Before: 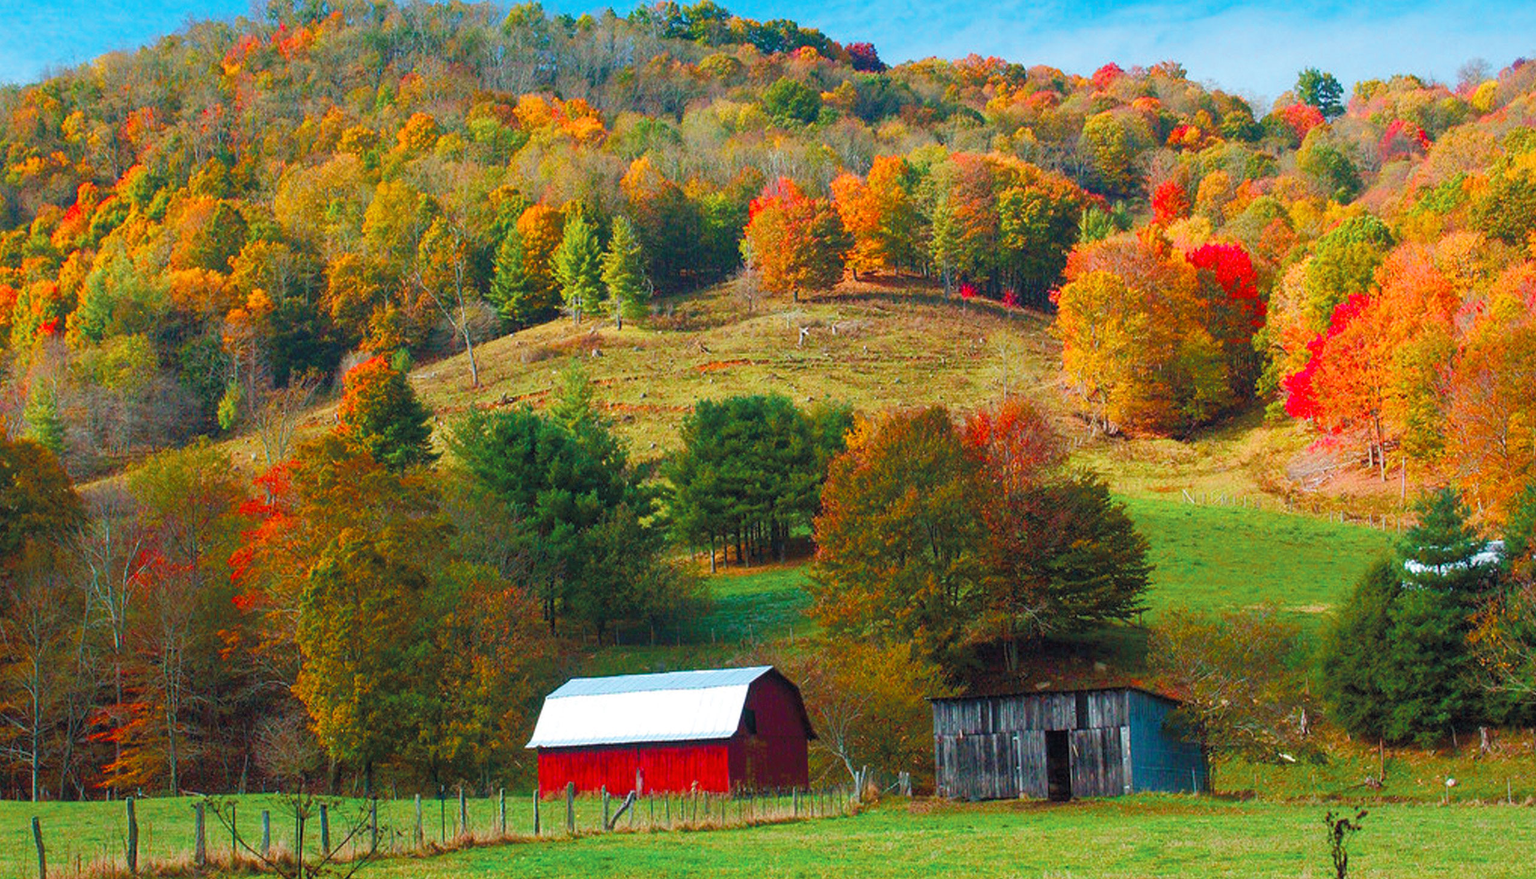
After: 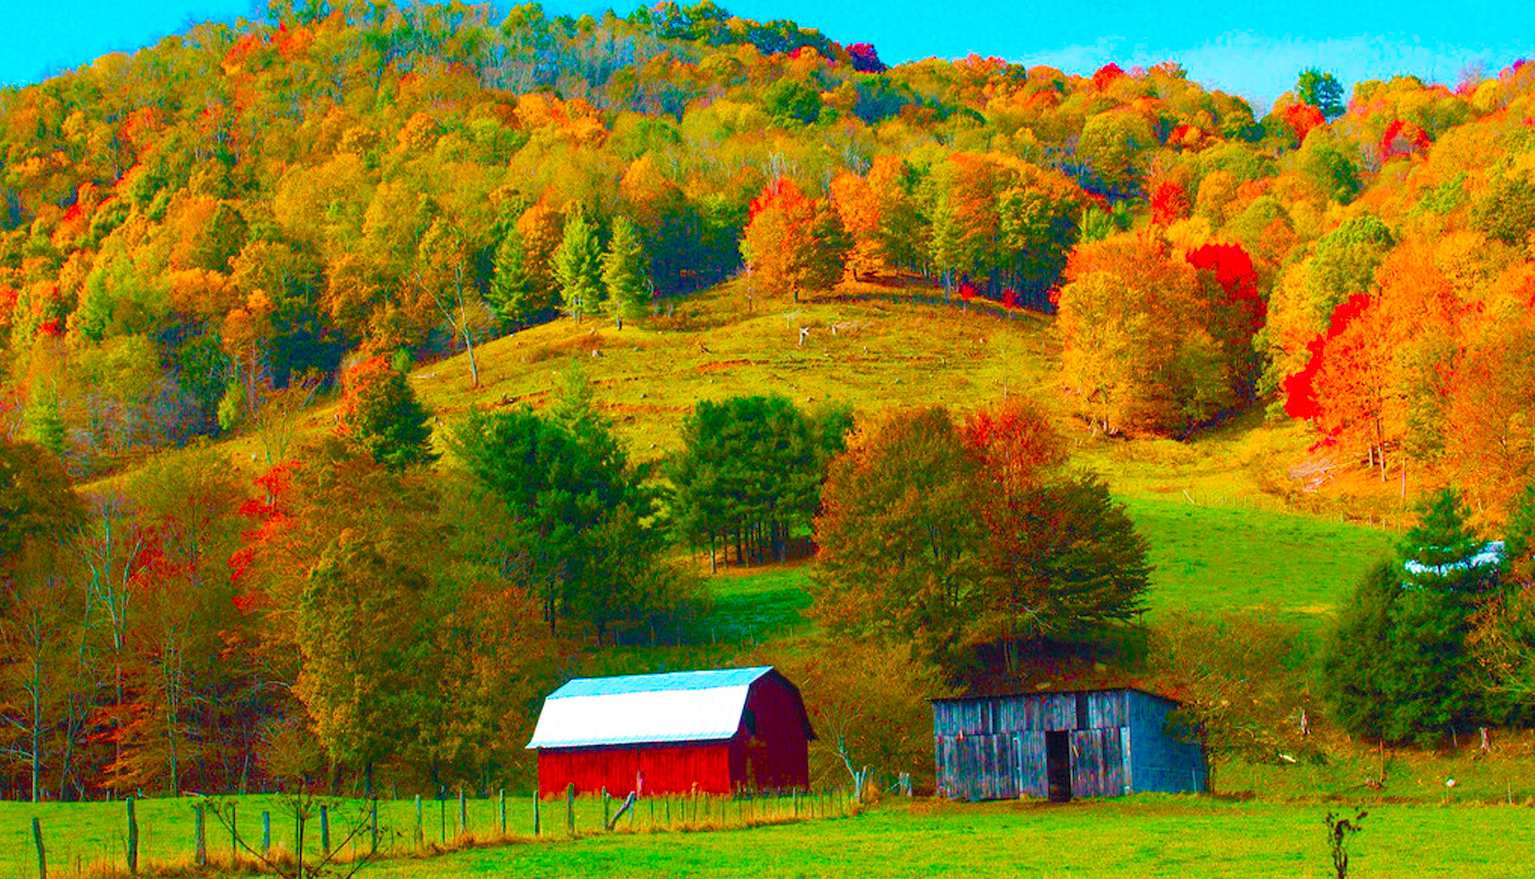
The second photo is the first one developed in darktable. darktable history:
color balance rgb: linear chroma grading › shadows 17.175%, linear chroma grading › highlights 60.041%, linear chroma grading › global chroma 49.566%, perceptual saturation grading › global saturation 45.13%, perceptual saturation grading › highlights -49.409%, perceptual saturation grading › shadows 29.309%
contrast brightness saturation: contrast 0.052, brightness 0.066, saturation 0.014
velvia: strength 24.89%
